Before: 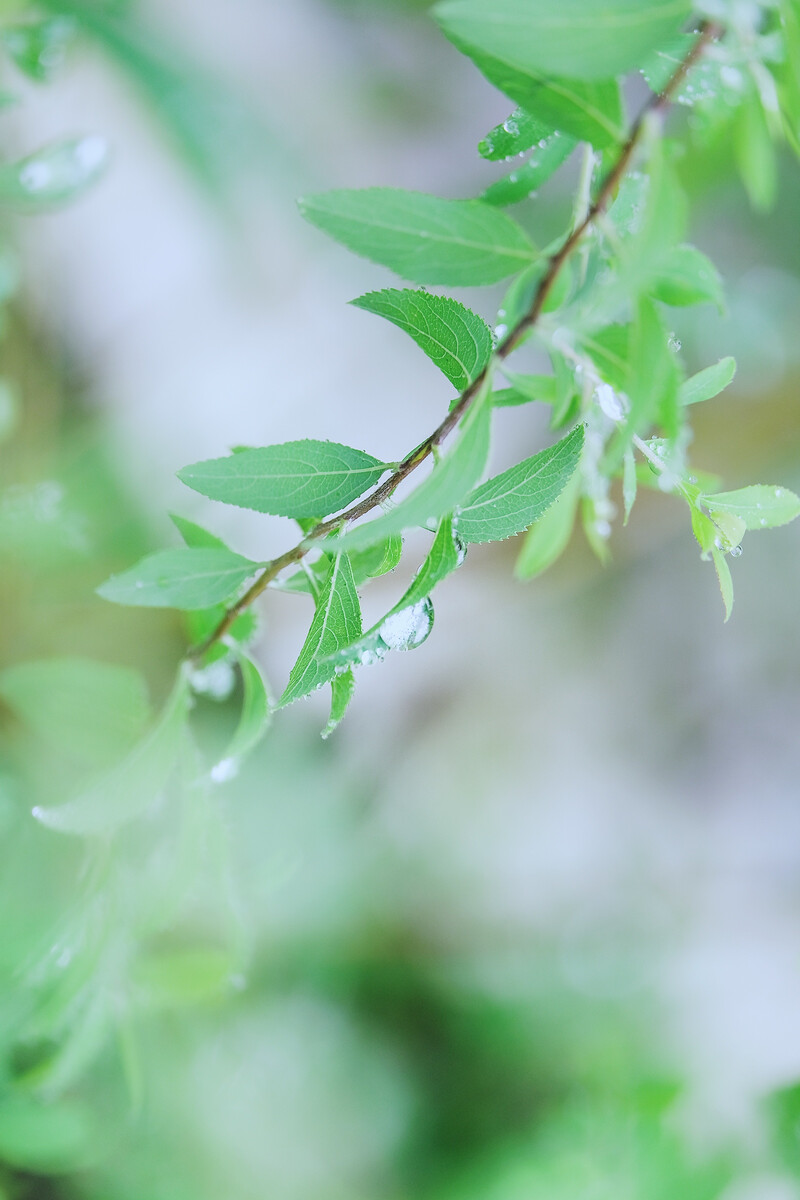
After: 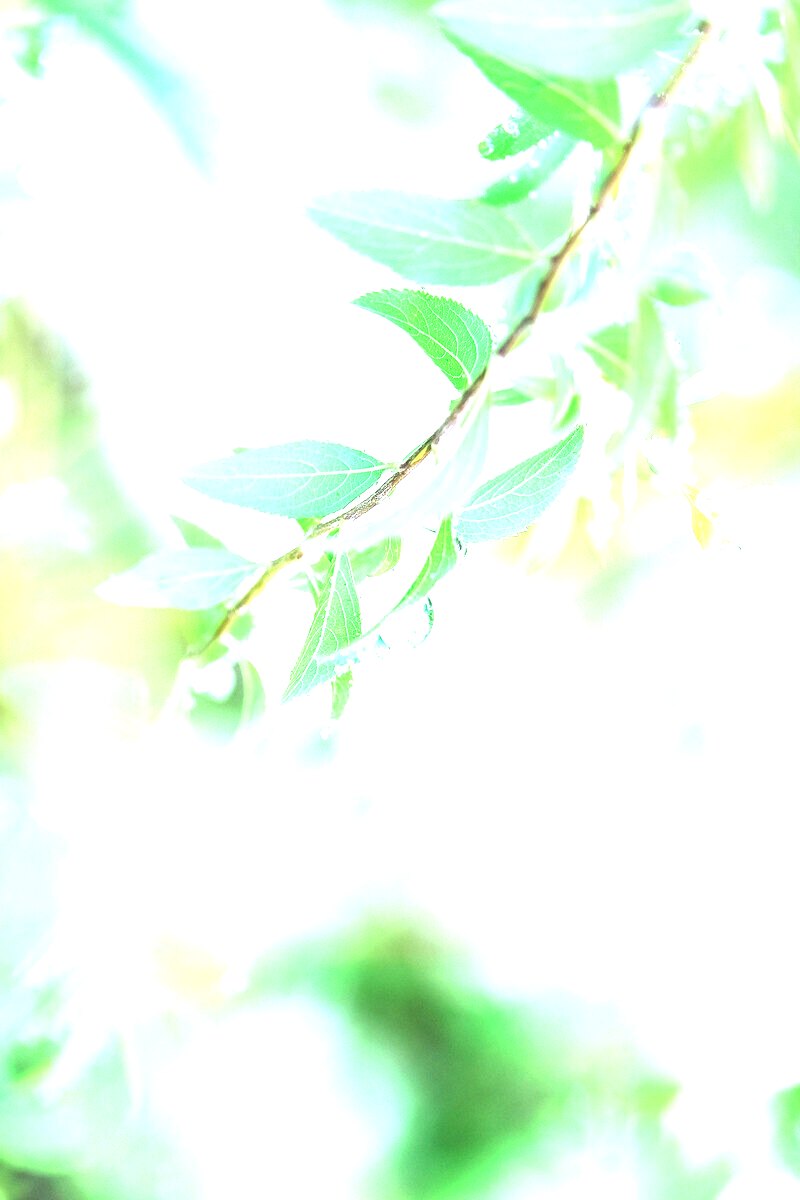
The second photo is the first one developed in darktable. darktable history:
rgb levels: levels [[0.013, 0.434, 0.89], [0, 0.5, 1], [0, 0.5, 1]]
local contrast: on, module defaults
exposure: black level correction 0, exposure 1.75 EV, compensate exposure bias true, compensate highlight preservation false
